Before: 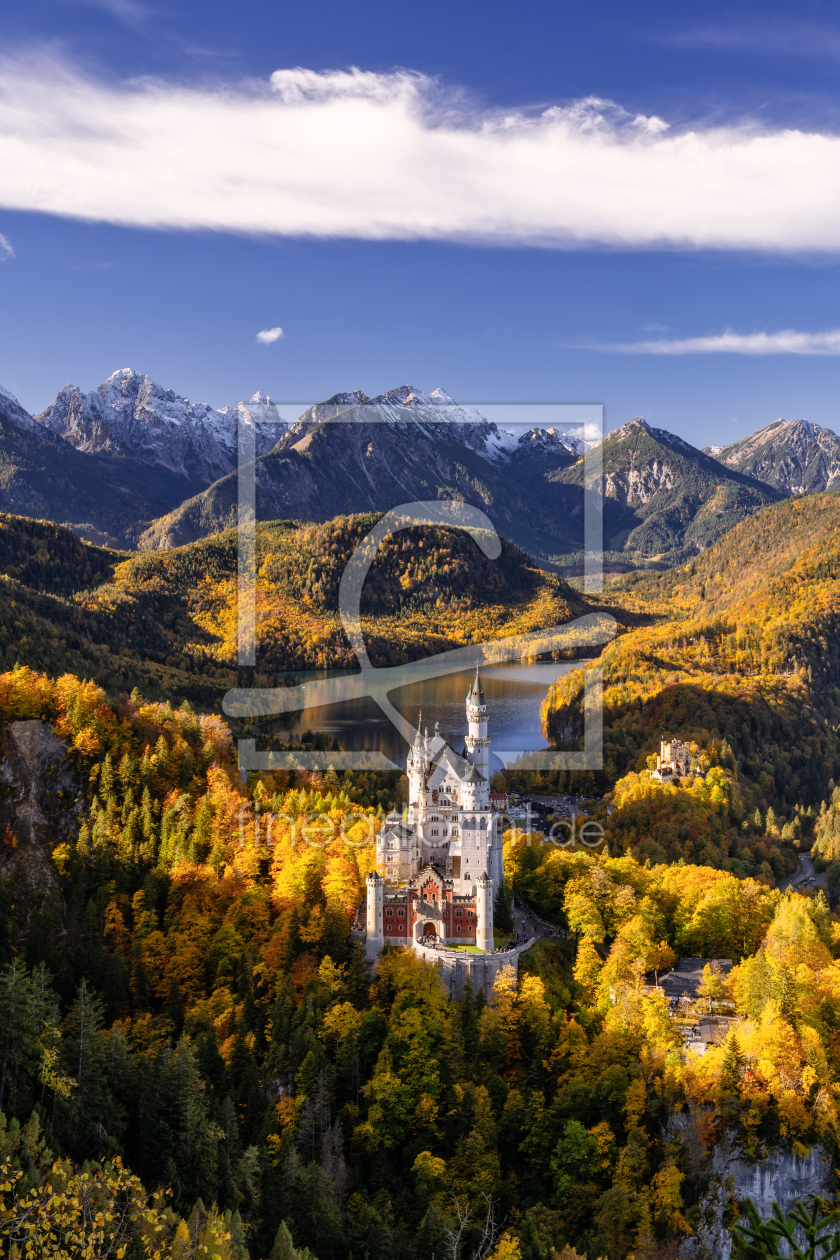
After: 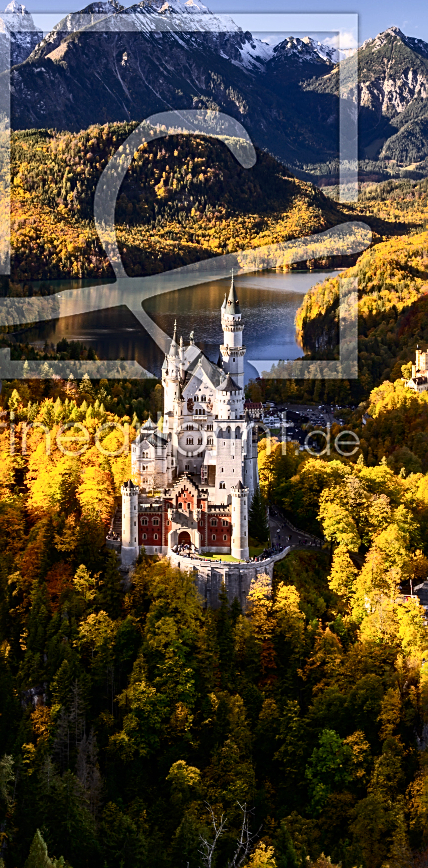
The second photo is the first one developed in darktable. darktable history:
crop and rotate: left 29.179%, top 31.089%, right 19.85%
color correction: highlights b* -0.053, saturation 1.06
sharpen: on, module defaults
contrast brightness saturation: contrast 0.276
